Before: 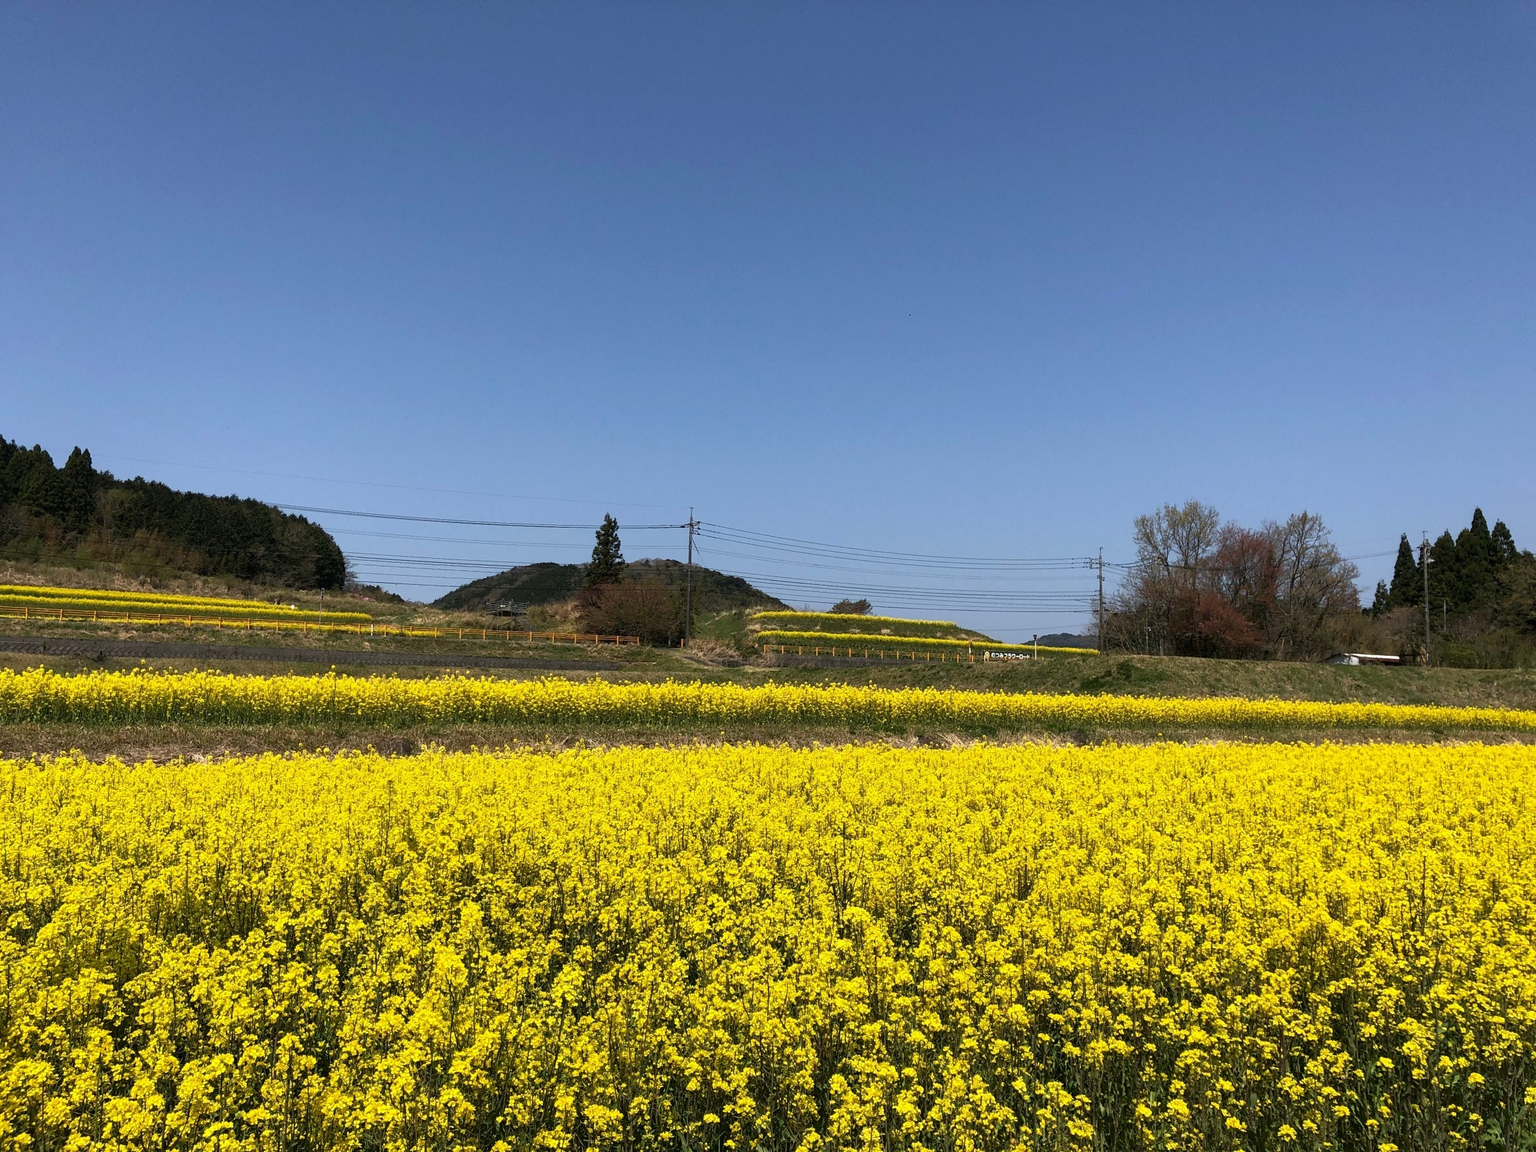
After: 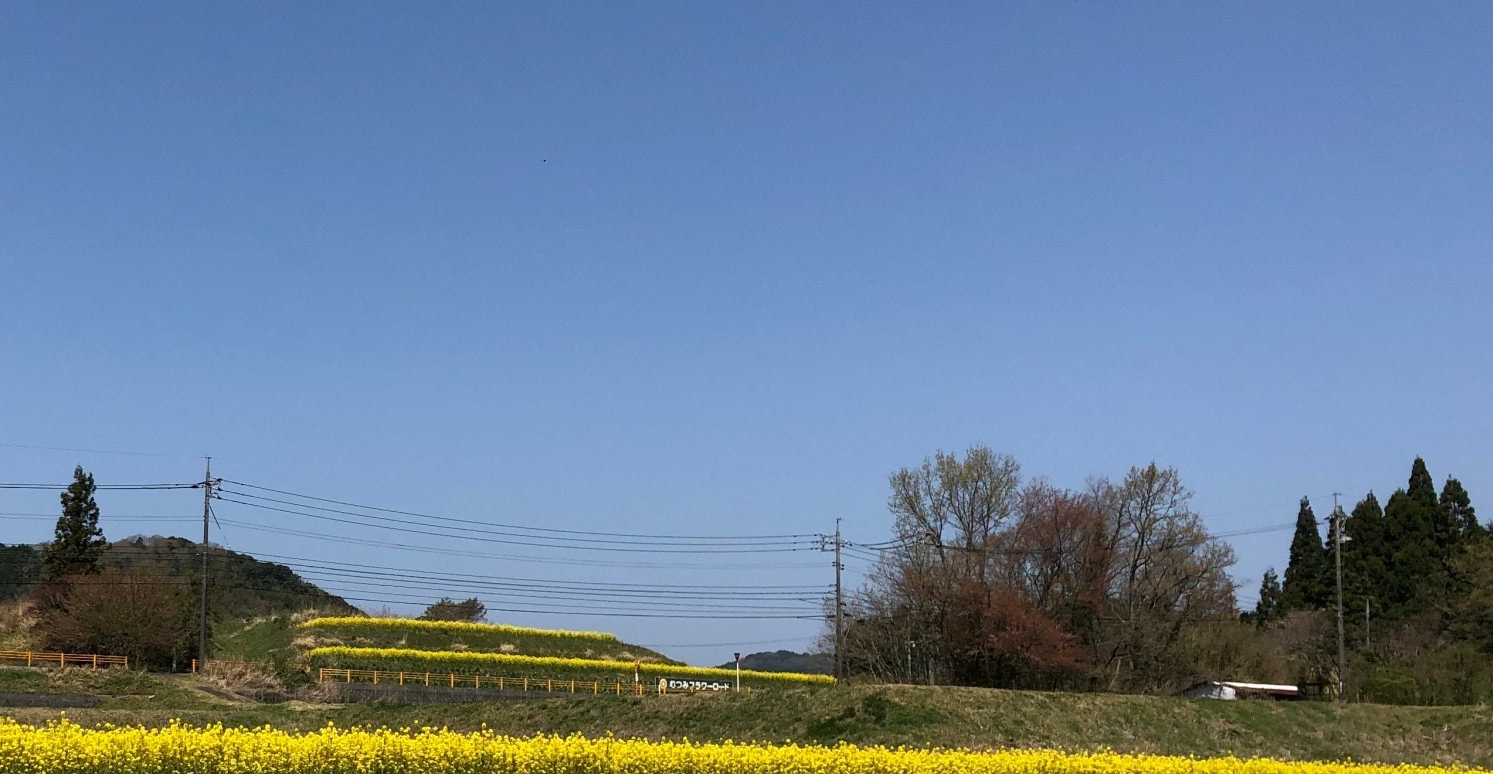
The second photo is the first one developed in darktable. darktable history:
crop: left 36.25%, top 18.319%, right 0.584%, bottom 38.001%
